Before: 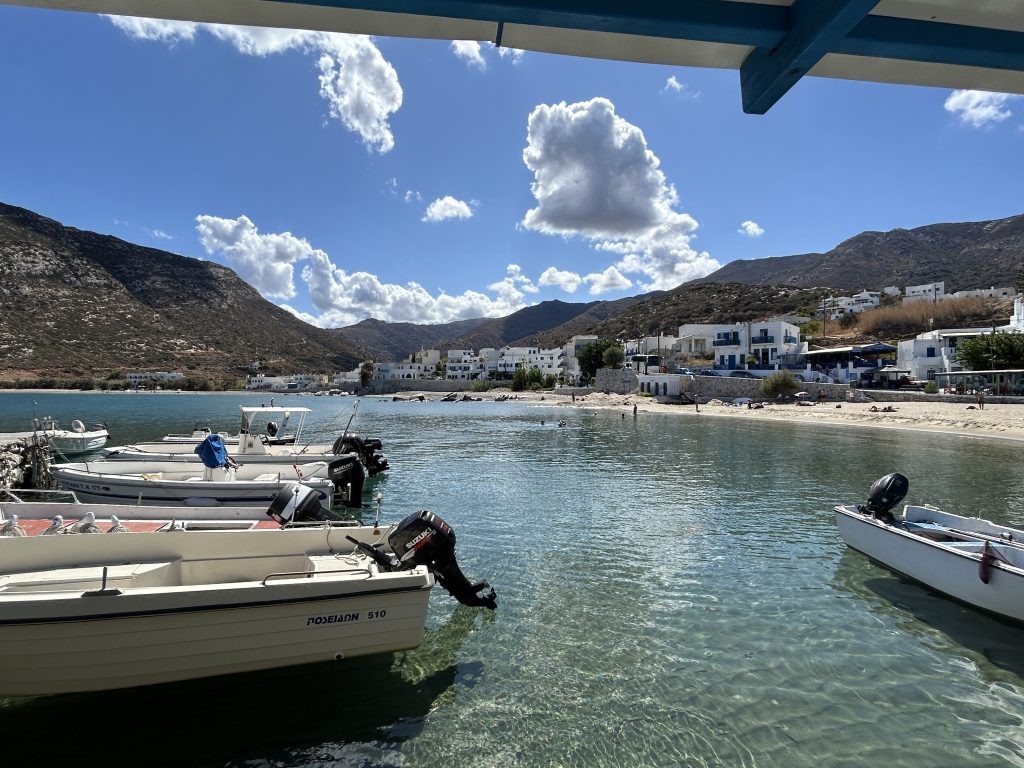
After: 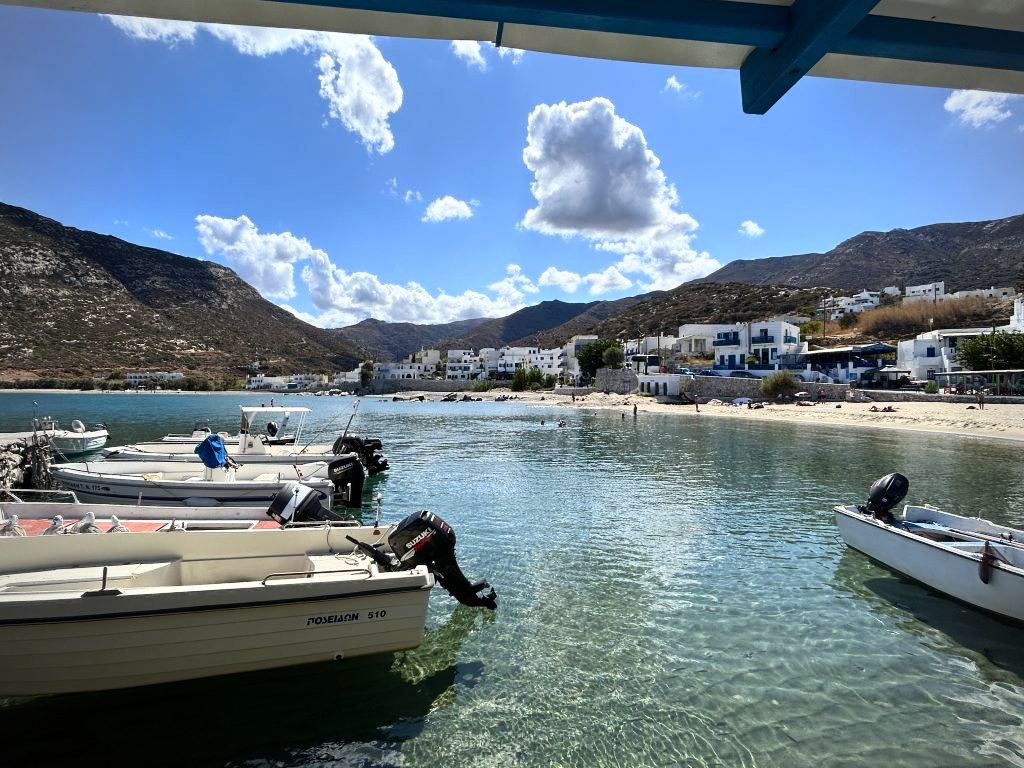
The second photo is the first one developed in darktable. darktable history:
contrast brightness saturation: contrast 0.23, brightness 0.1, saturation 0.29
exposure: compensate exposure bias true, compensate highlight preservation false
vignetting: fall-off radius 60.65%
